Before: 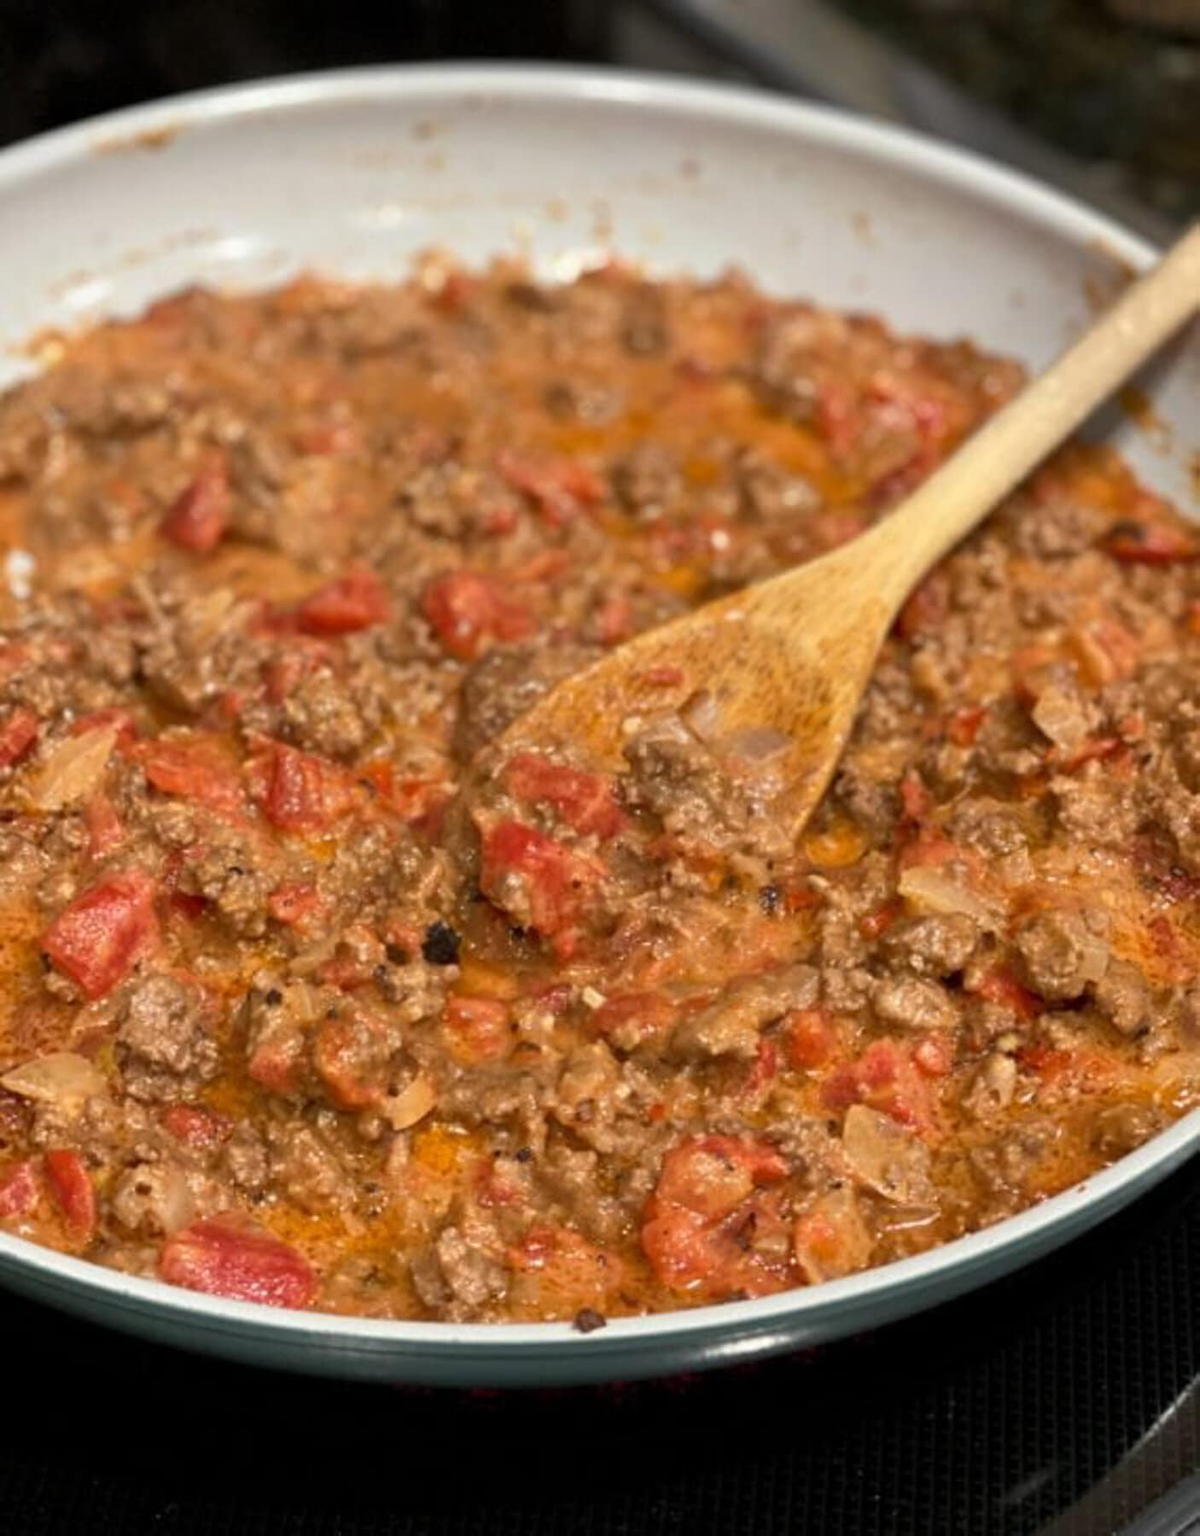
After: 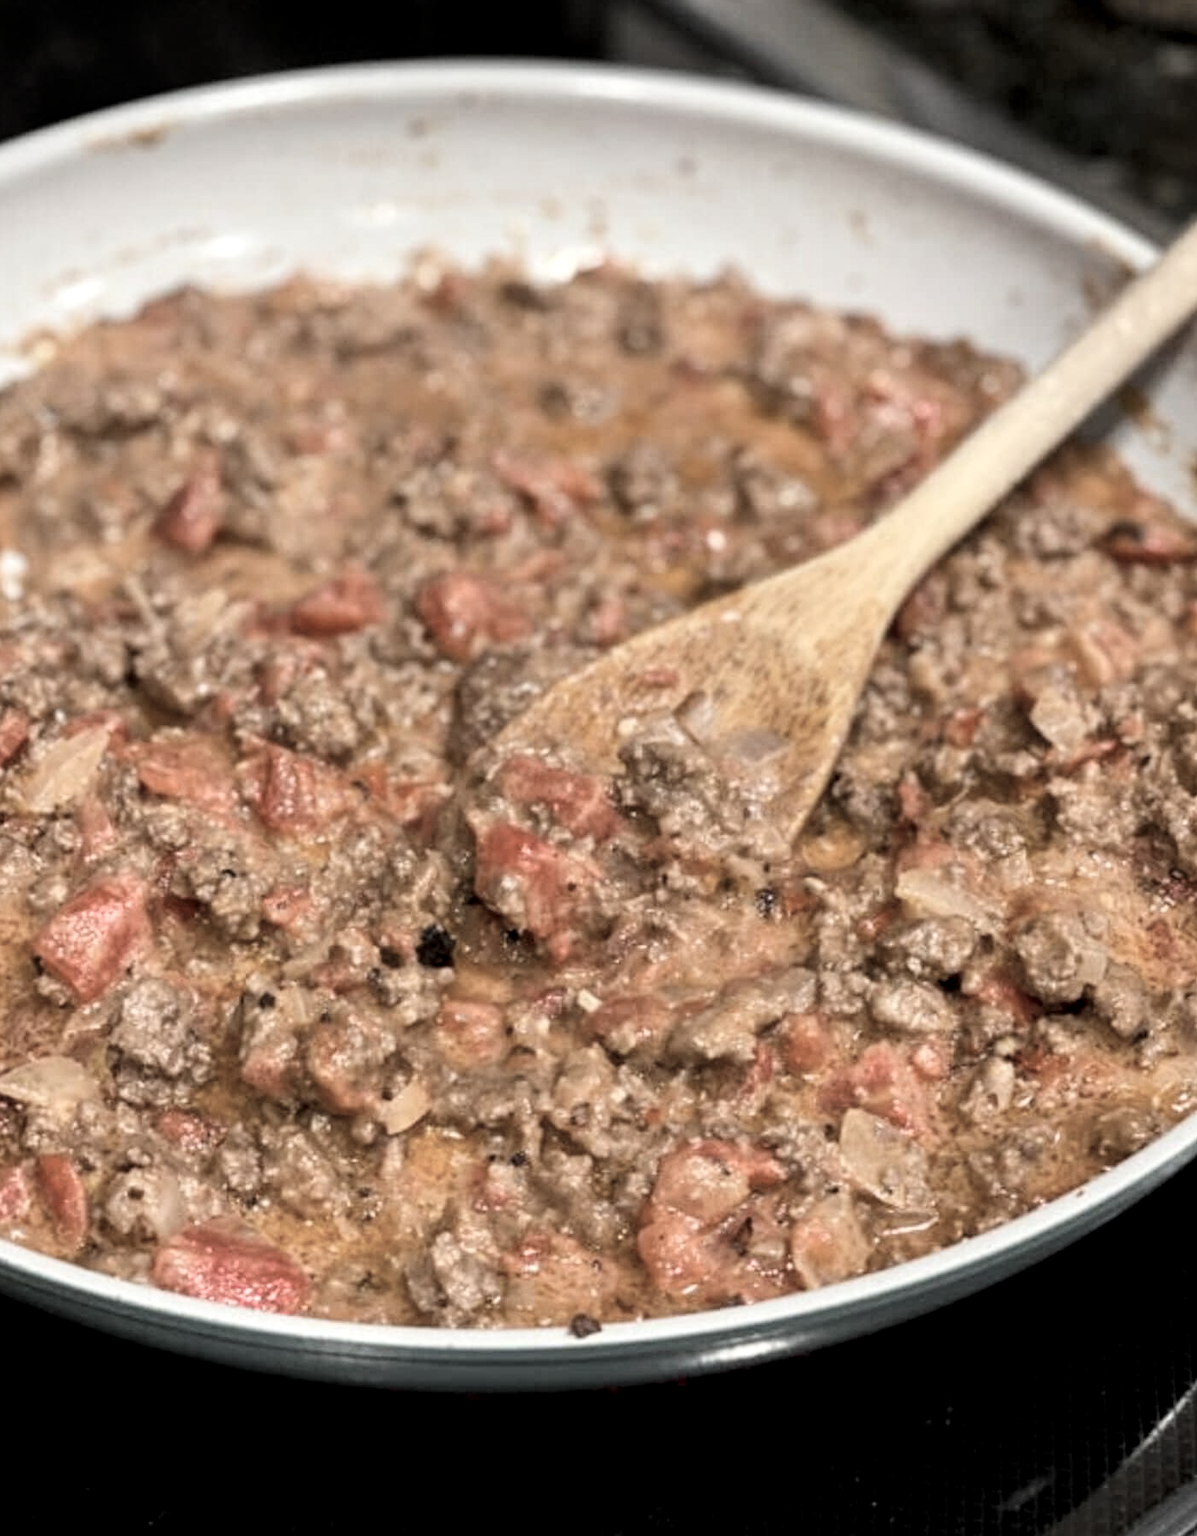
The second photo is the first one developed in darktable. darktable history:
crop and rotate: left 0.793%, top 0.245%, bottom 0.367%
tone curve: curves: ch0 [(0, 0) (0.004, 0.001) (0.133, 0.112) (0.325, 0.362) (0.832, 0.893) (1, 1)], color space Lab, linked channels, preserve colors none
color zones: curves: ch0 [(0, 0.6) (0.129, 0.508) (0.193, 0.483) (0.429, 0.5) (0.571, 0.5) (0.714, 0.5) (0.857, 0.5) (1, 0.6)]; ch1 [(0, 0.481) (0.112, 0.245) (0.213, 0.223) (0.429, 0.233) (0.571, 0.231) (0.683, 0.242) (0.857, 0.296) (1, 0.481)]
local contrast: highlights 85%, shadows 83%
